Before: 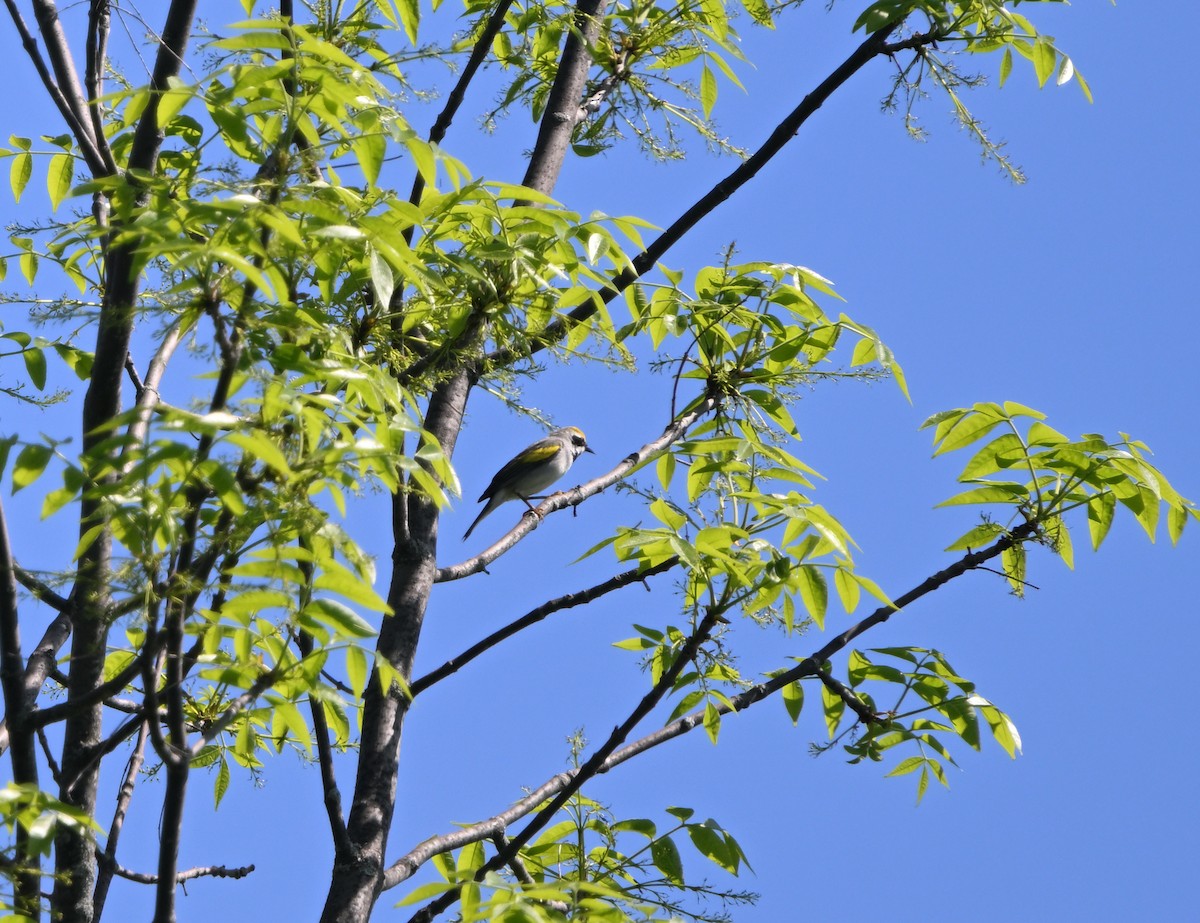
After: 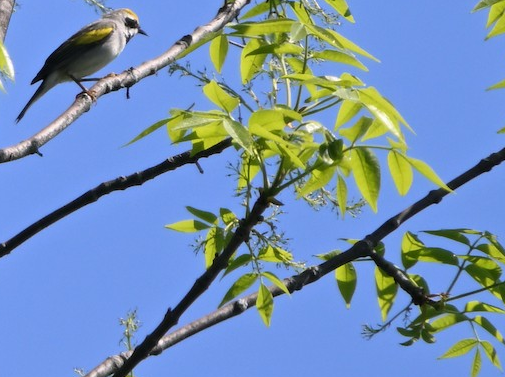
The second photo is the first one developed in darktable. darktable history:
crop: left 37.309%, top 45.354%, right 20.55%, bottom 13.725%
